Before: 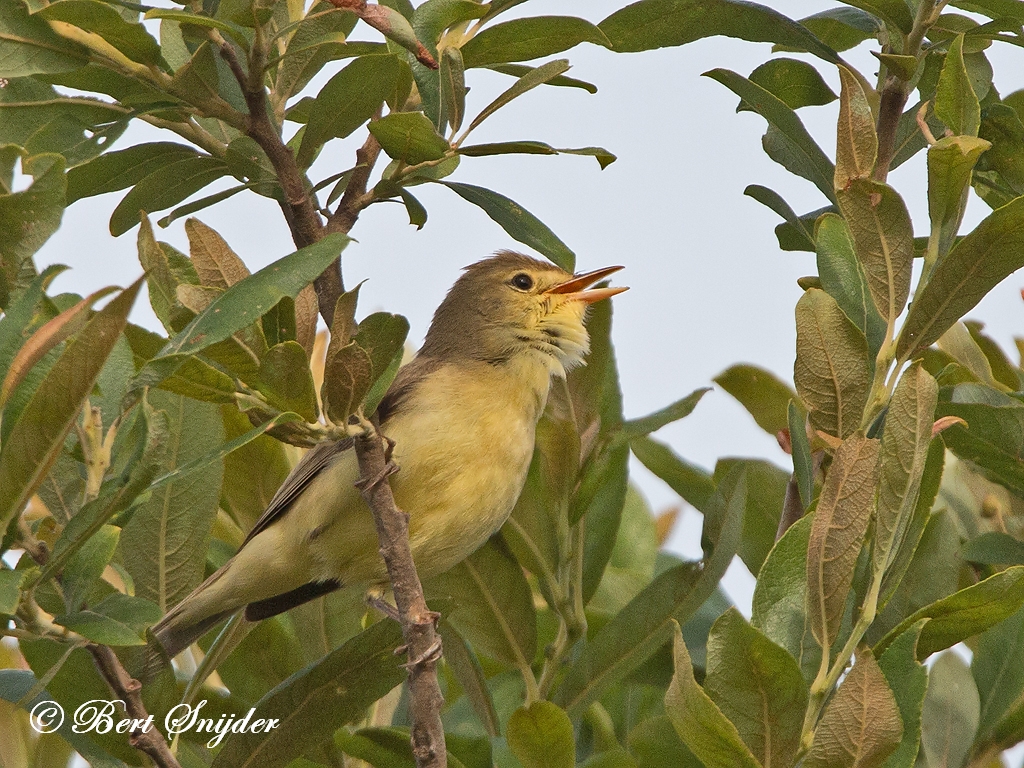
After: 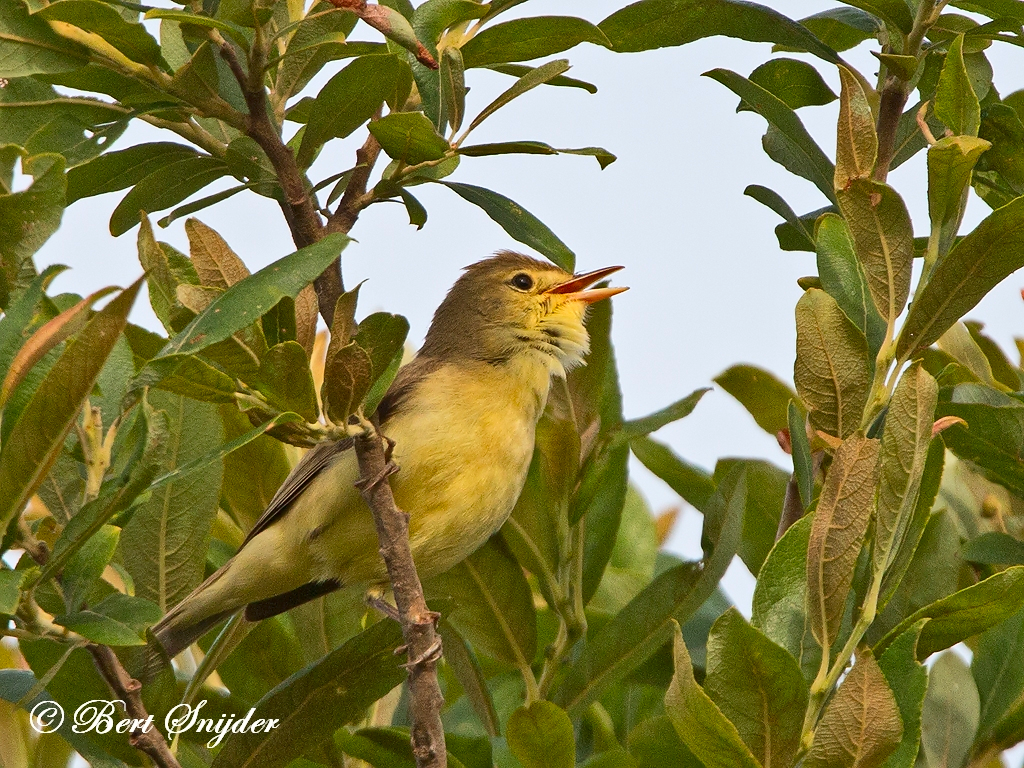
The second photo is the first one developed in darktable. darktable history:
contrast brightness saturation: contrast 0.162, saturation 0.312
